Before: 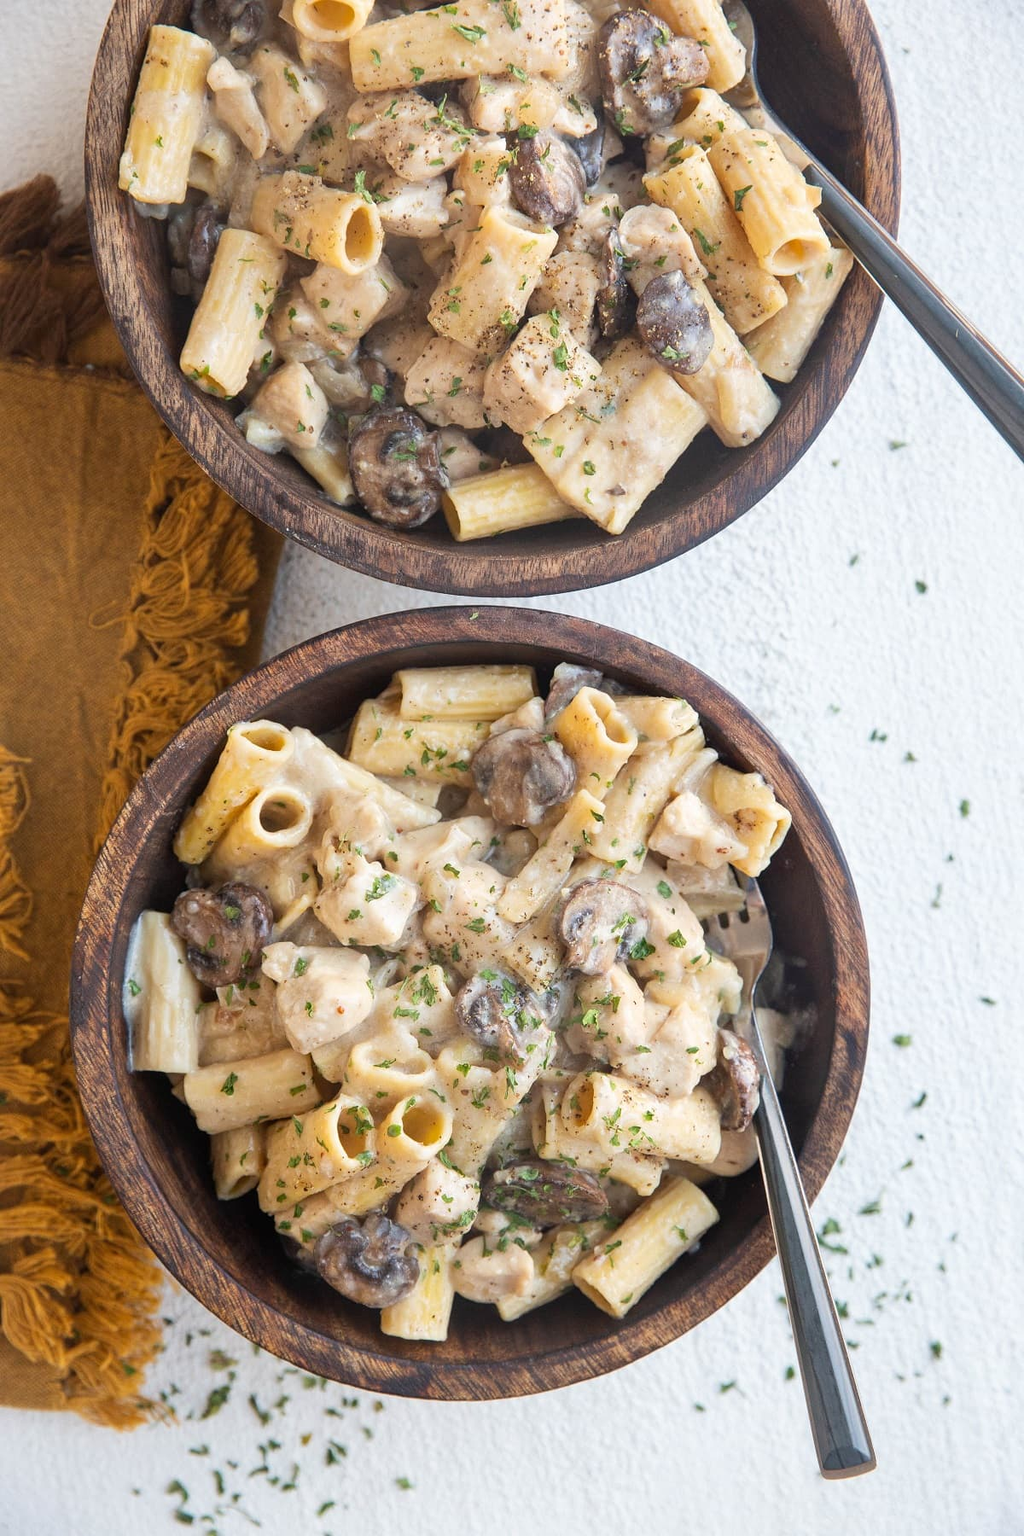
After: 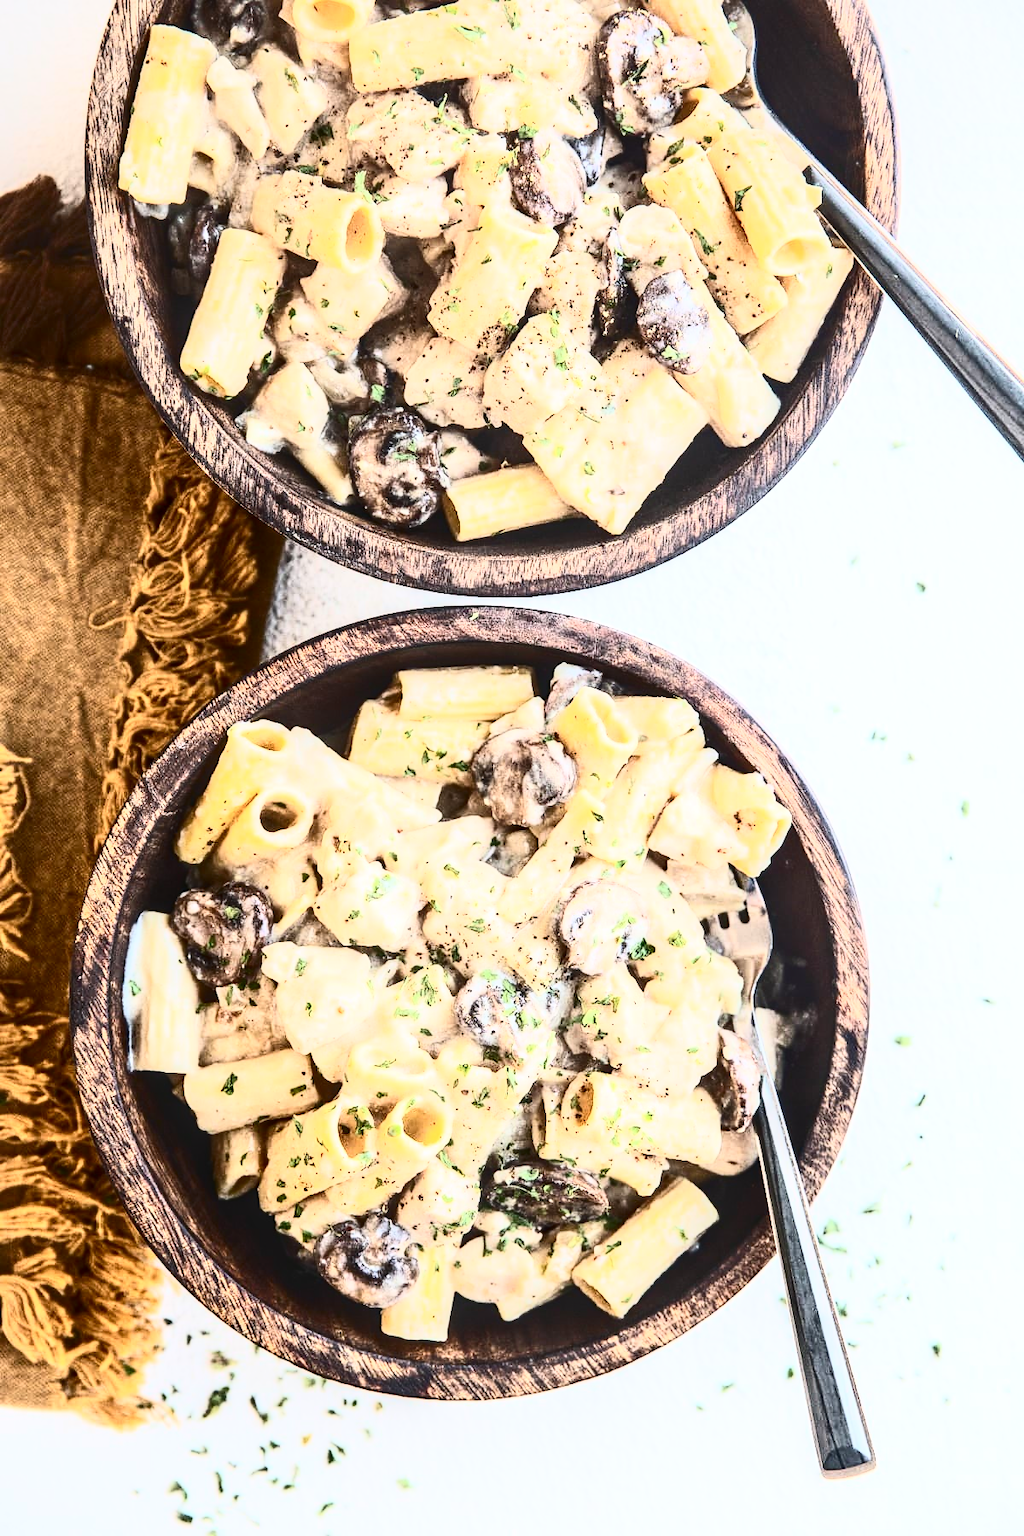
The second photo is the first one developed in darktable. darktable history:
contrast brightness saturation: contrast 0.922, brightness 0.193
exposure: exposure 0.454 EV, compensate highlight preservation false
local contrast: on, module defaults
